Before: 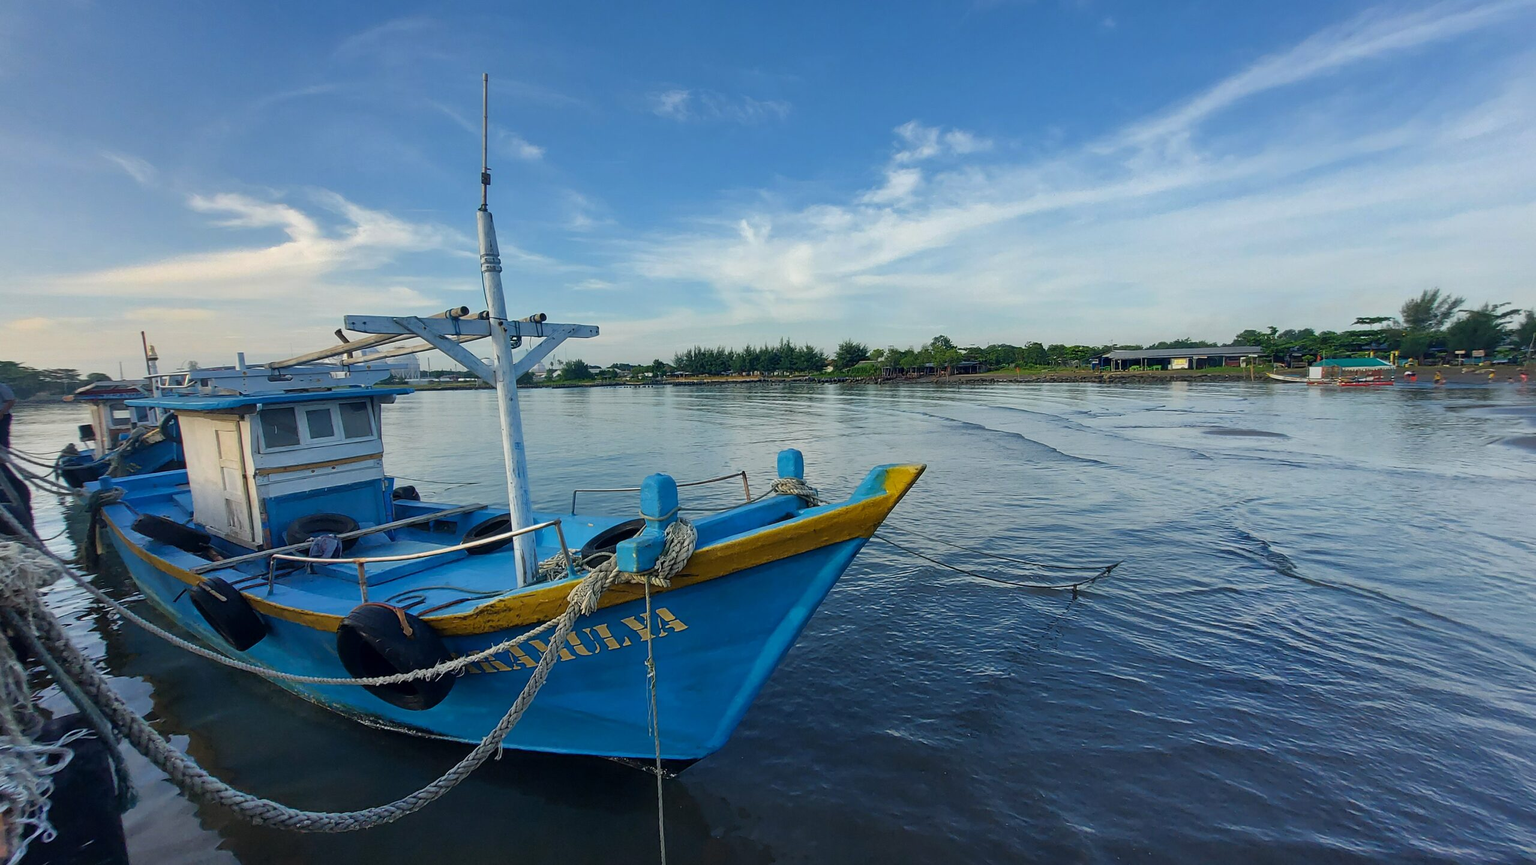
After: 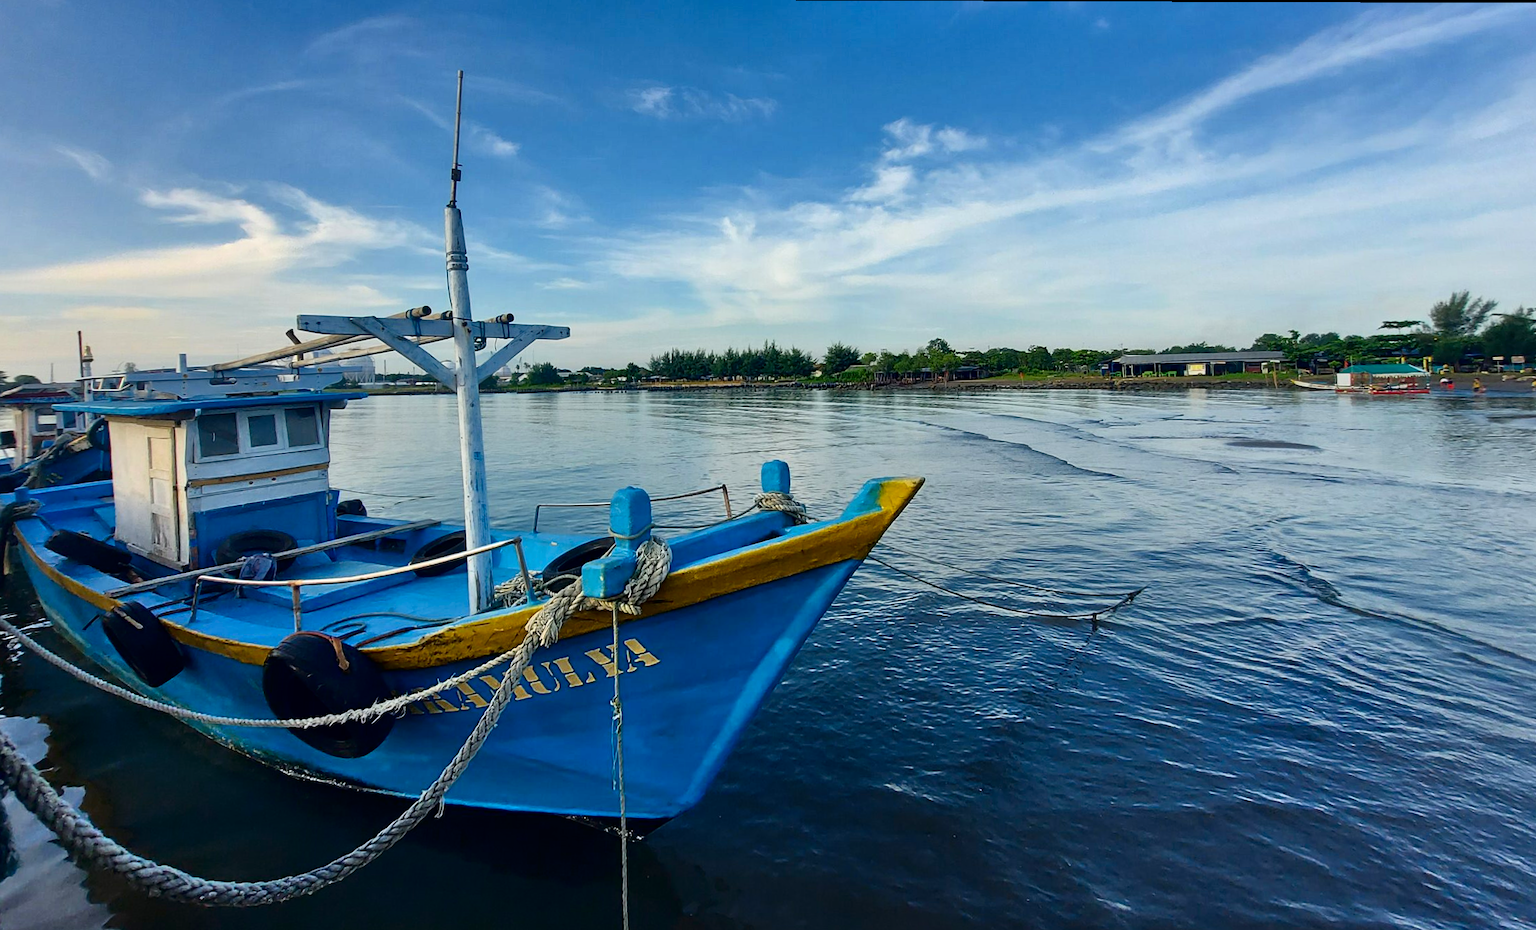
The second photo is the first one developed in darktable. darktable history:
contrast brightness saturation: contrast 0.2, brightness -0.11, saturation 0.1
rotate and perspective: rotation 0.215°, lens shift (vertical) -0.139, crop left 0.069, crop right 0.939, crop top 0.002, crop bottom 0.996
crop: left 1.743%, right 0.268%, bottom 2.011%
tone equalizer: -8 EV 0.001 EV, -7 EV -0.004 EV, -6 EV 0.009 EV, -5 EV 0.032 EV, -4 EV 0.276 EV, -3 EV 0.644 EV, -2 EV 0.584 EV, -1 EV 0.187 EV, +0 EV 0.024 EV
